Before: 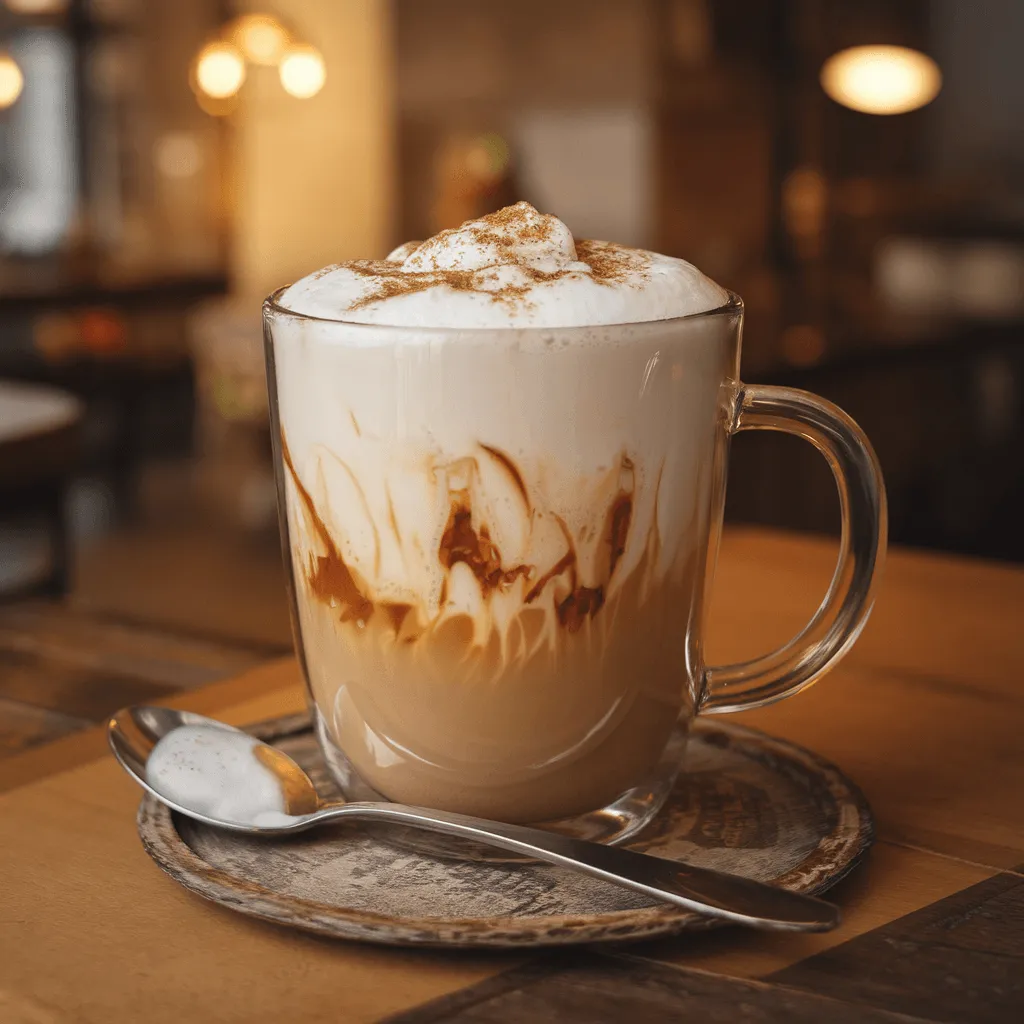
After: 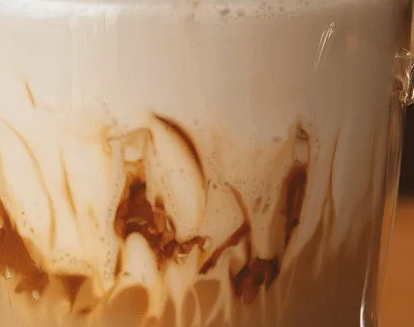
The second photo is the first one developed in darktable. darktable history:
velvia: on, module defaults
crop: left 31.751%, top 32.172%, right 27.8%, bottom 35.83%
